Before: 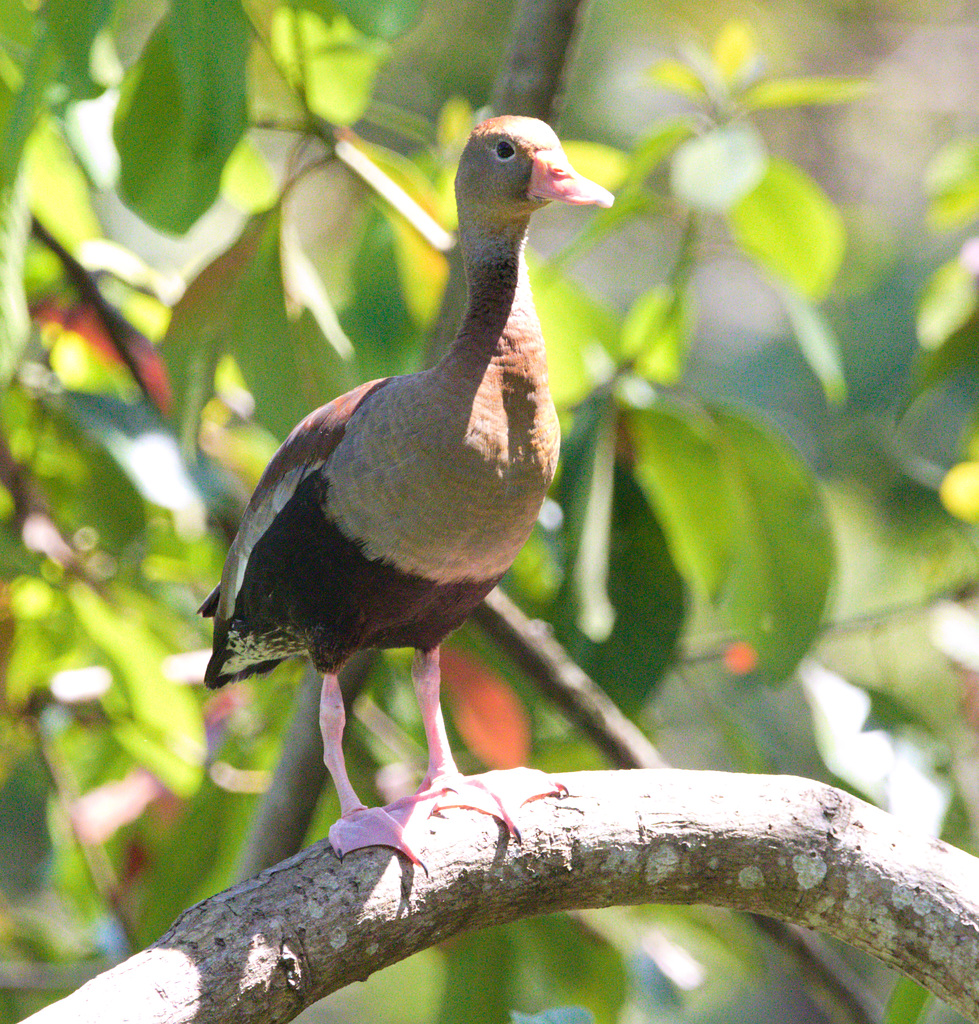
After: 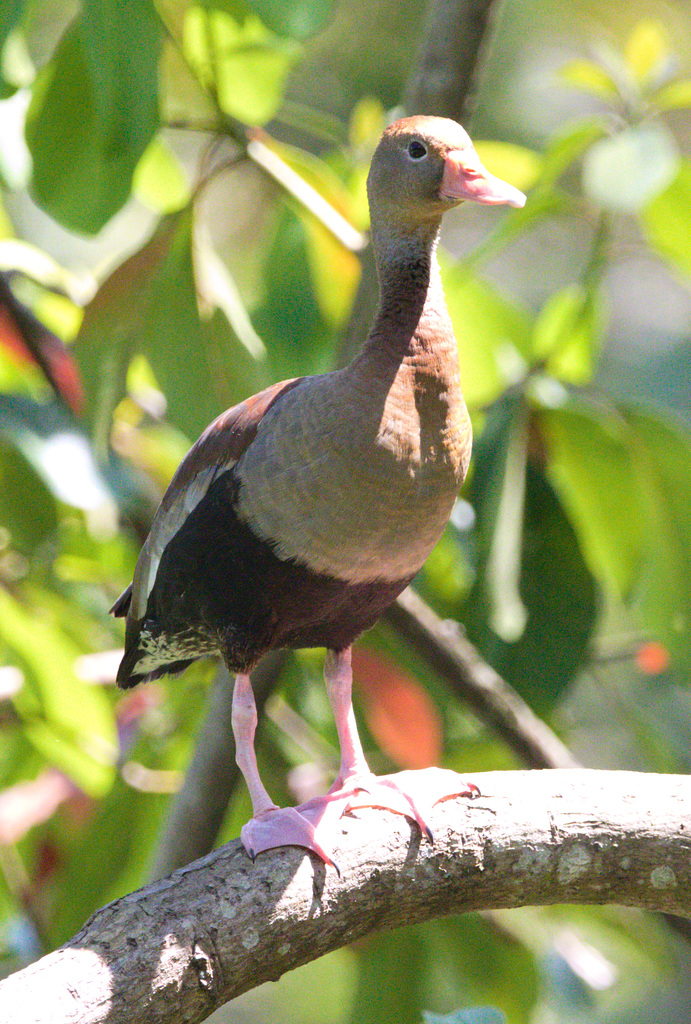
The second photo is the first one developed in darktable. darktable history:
crop and rotate: left 8.989%, right 20.386%
